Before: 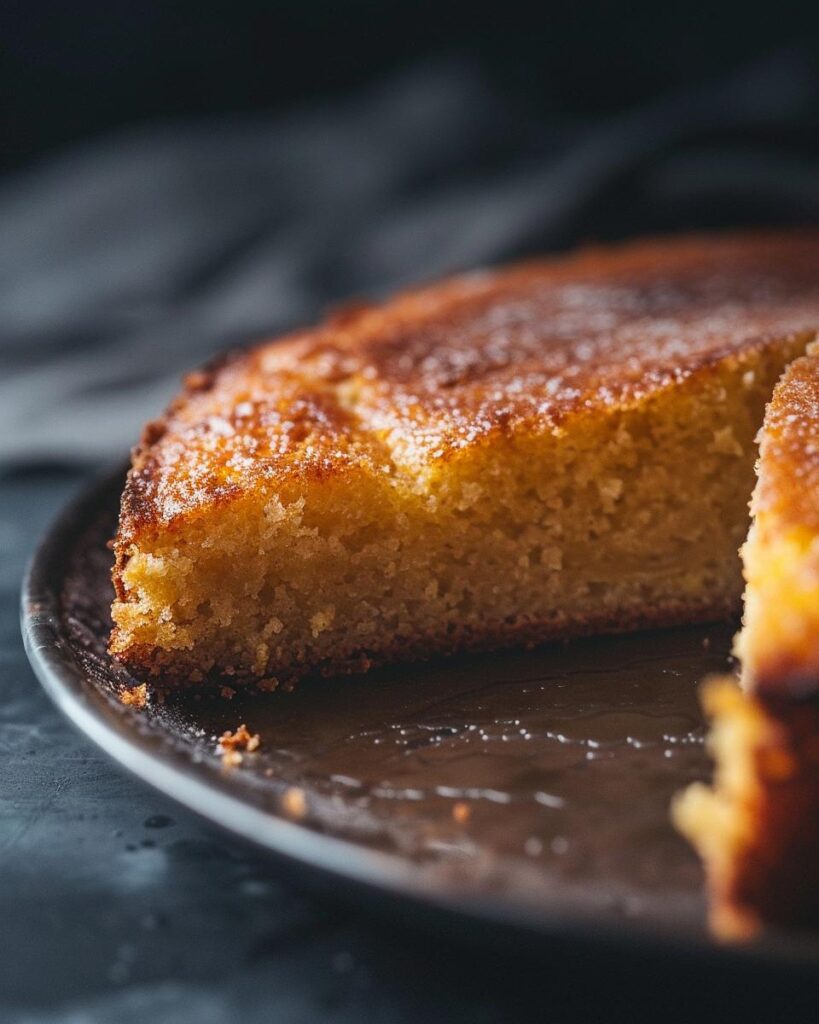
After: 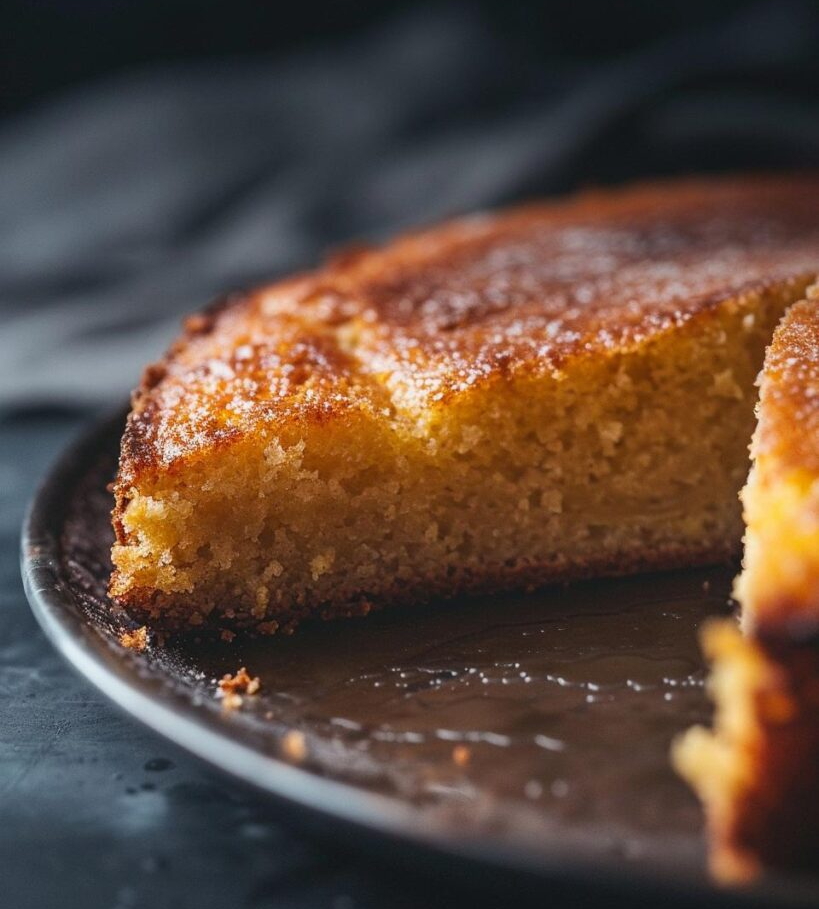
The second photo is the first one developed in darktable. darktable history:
crop and rotate: top 5.609%, bottom 5.609%
